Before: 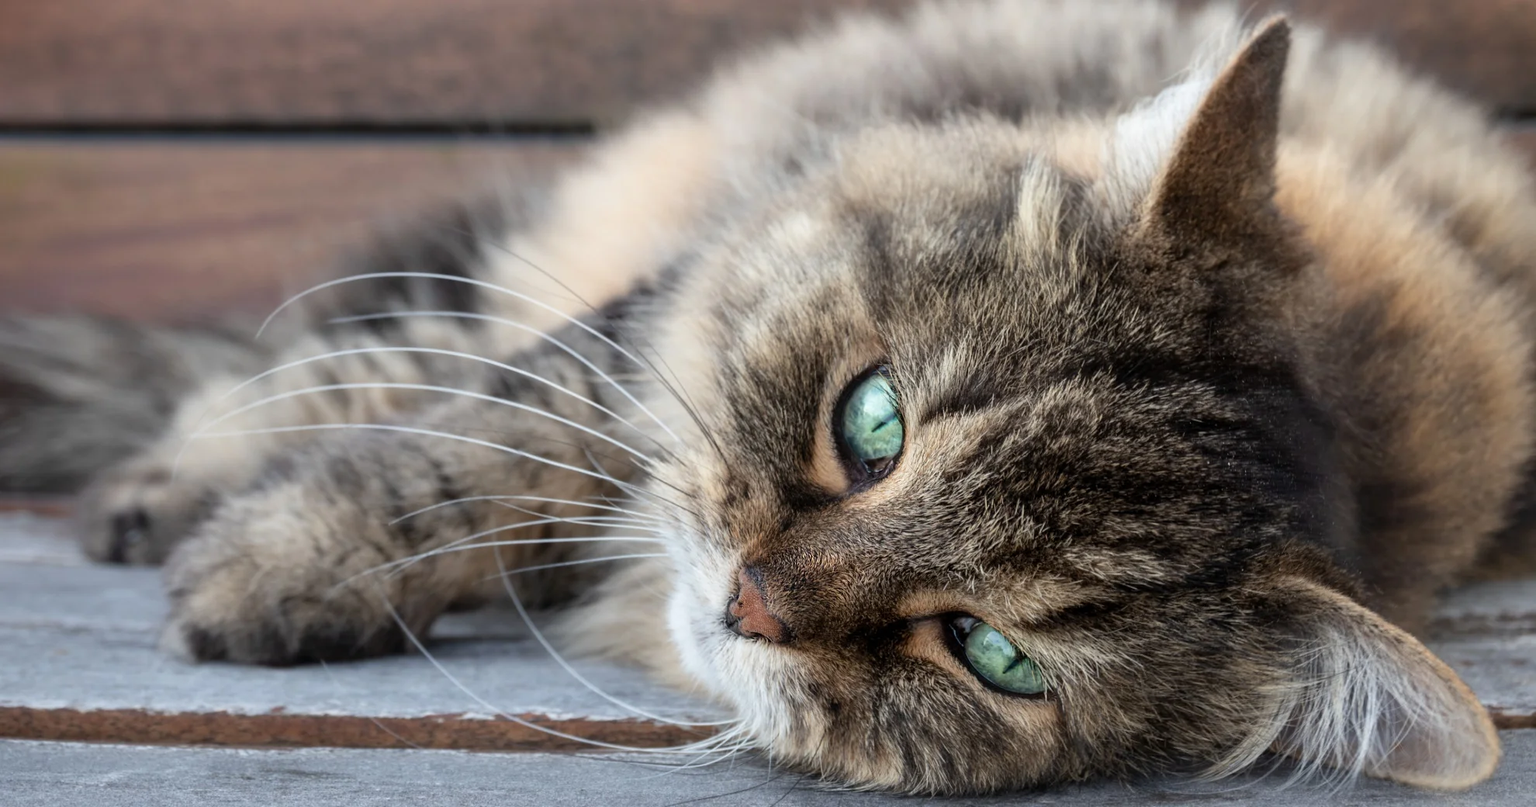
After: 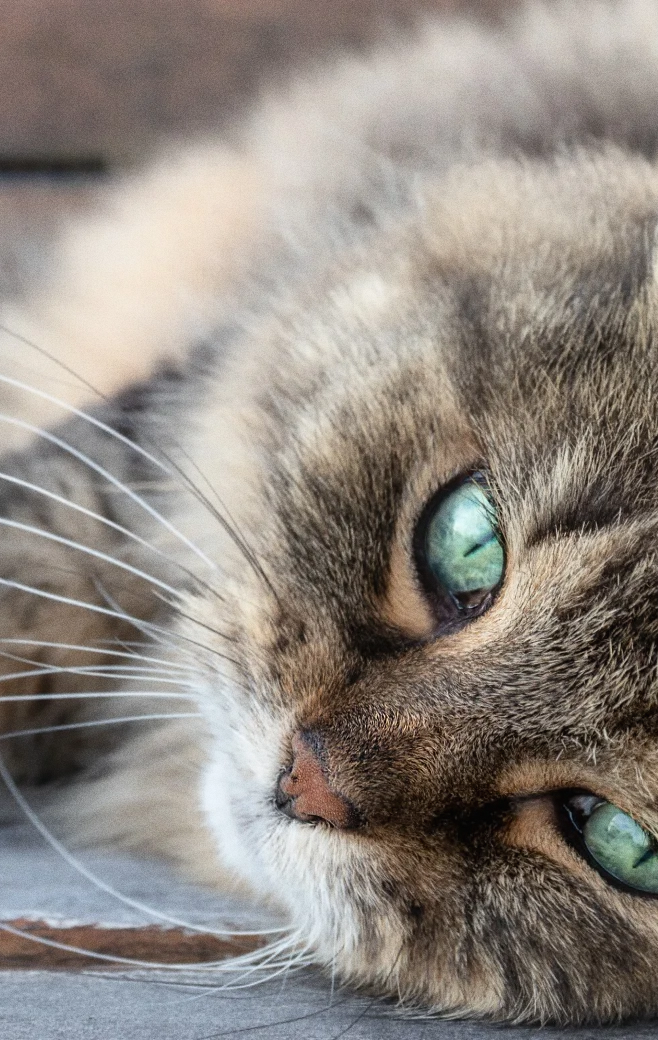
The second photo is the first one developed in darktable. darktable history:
contrast equalizer: octaves 7, y [[0.6 ×6], [0.55 ×6], [0 ×6], [0 ×6], [0 ×6]], mix -0.1
grain: coarseness 0.09 ISO
crop: left 33.36%, right 33.36%
levels: levels [0, 0.492, 0.984]
